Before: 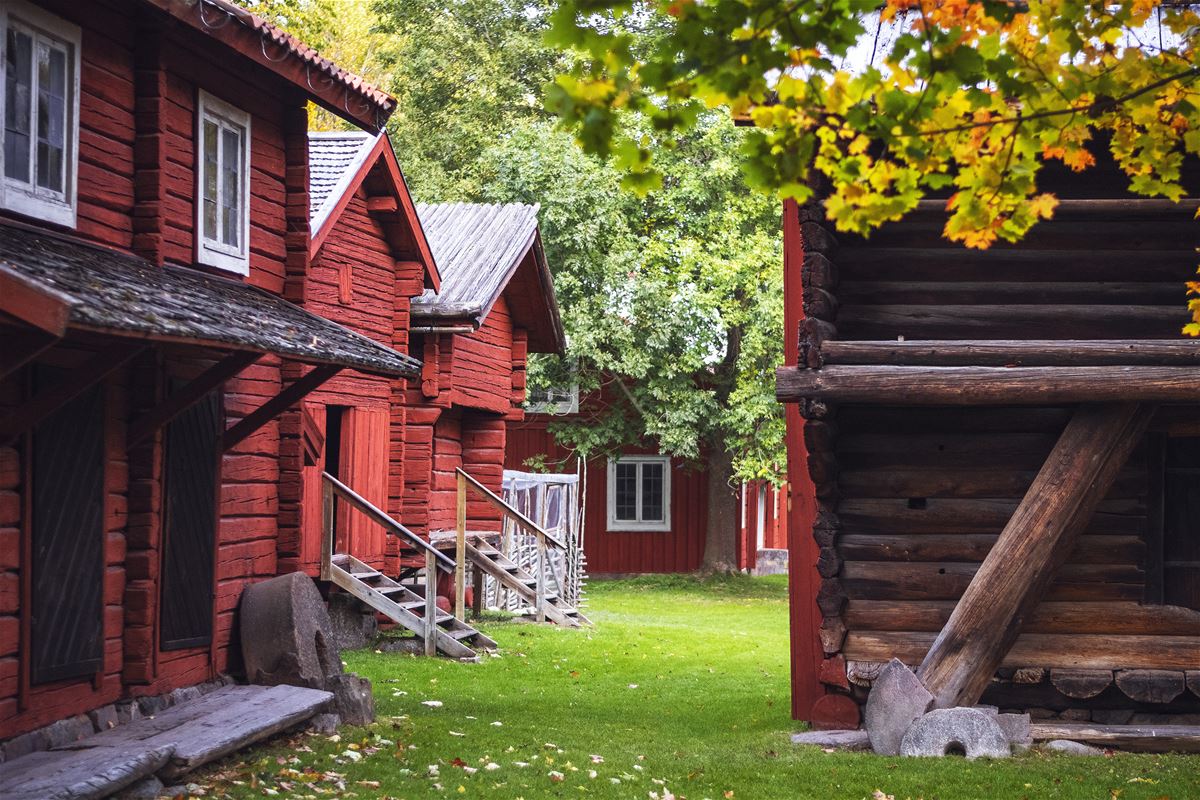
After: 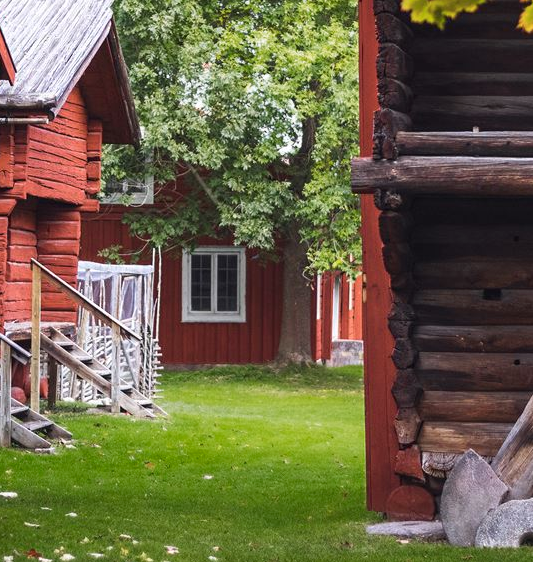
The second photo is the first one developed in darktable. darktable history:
crop: left 35.432%, top 26.233%, right 20.145%, bottom 3.432%
color zones: curves: ch0 [(0, 0.558) (0.143, 0.548) (0.286, 0.447) (0.429, 0.259) (0.571, 0.5) (0.714, 0.5) (0.857, 0.593) (1, 0.558)]; ch1 [(0, 0.543) (0.01, 0.544) (0.12, 0.492) (0.248, 0.458) (0.5, 0.534) (0.748, 0.5) (0.99, 0.469) (1, 0.543)]; ch2 [(0, 0.507) (0.143, 0.522) (0.286, 0.505) (0.429, 0.5) (0.571, 0.5) (0.714, 0.5) (0.857, 0.5) (1, 0.507)]
